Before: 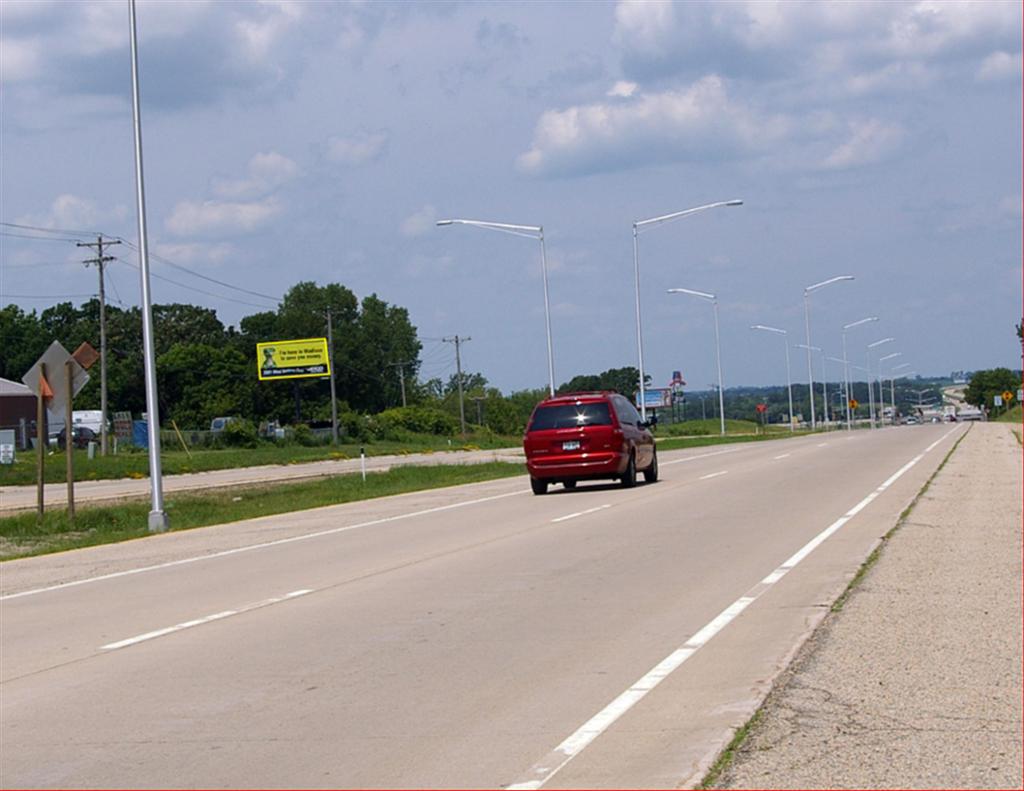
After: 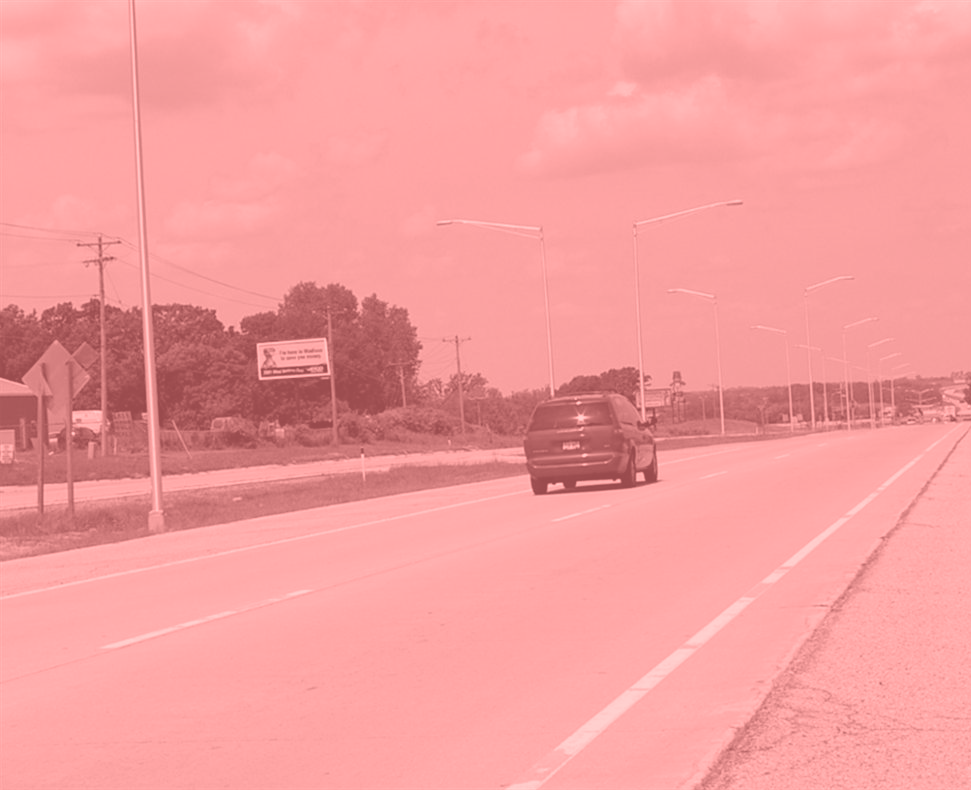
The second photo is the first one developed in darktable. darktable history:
crop and rotate: right 5.167%
colorize: saturation 51%, source mix 50.67%, lightness 50.67%
